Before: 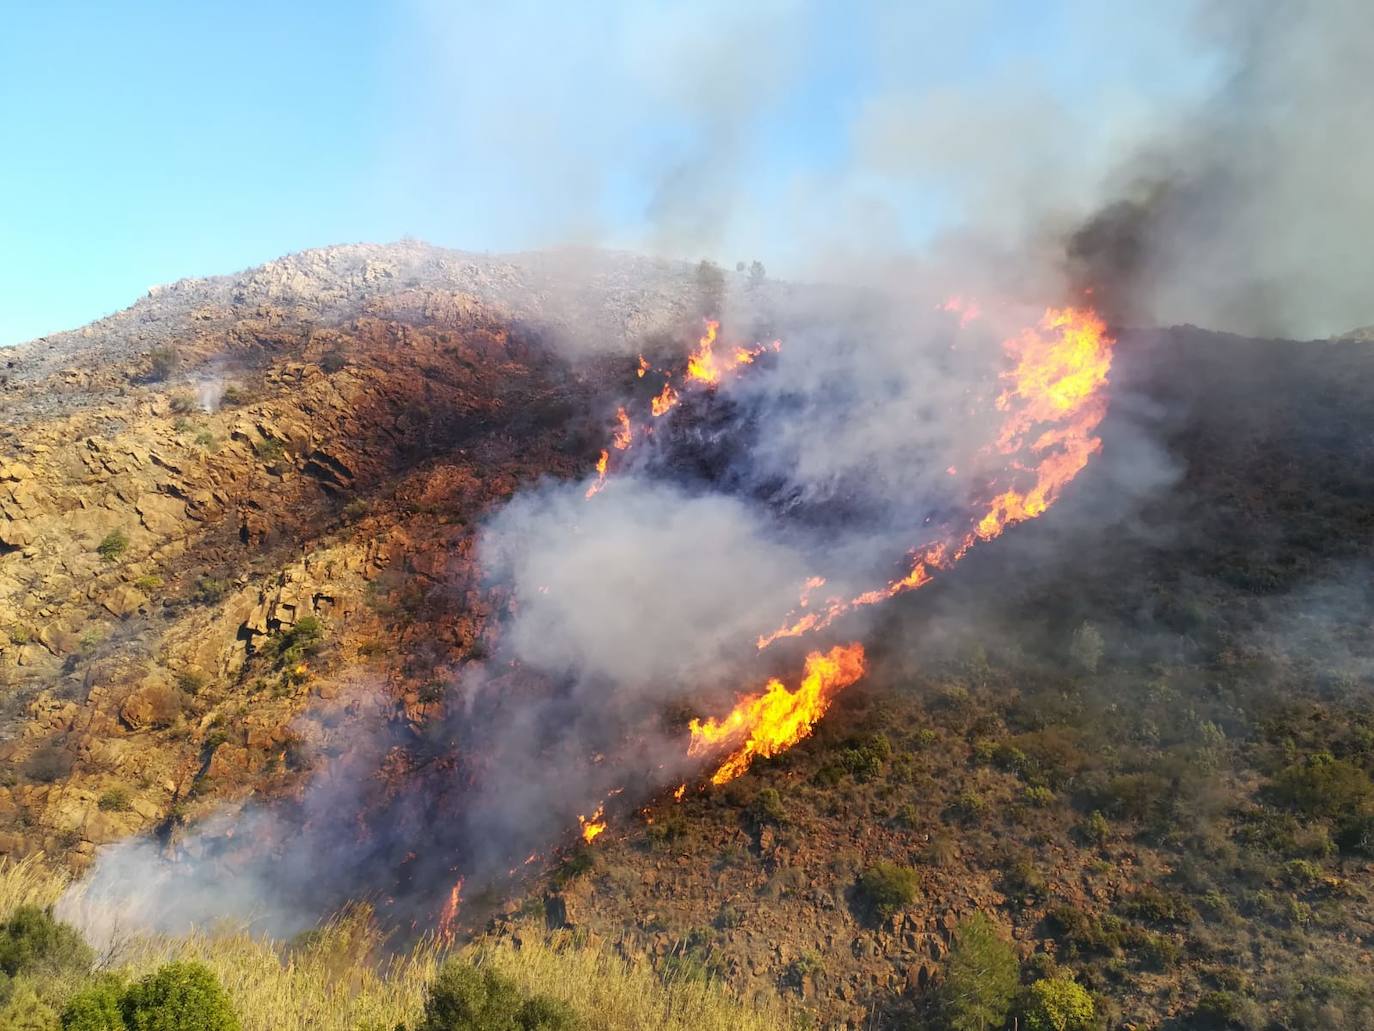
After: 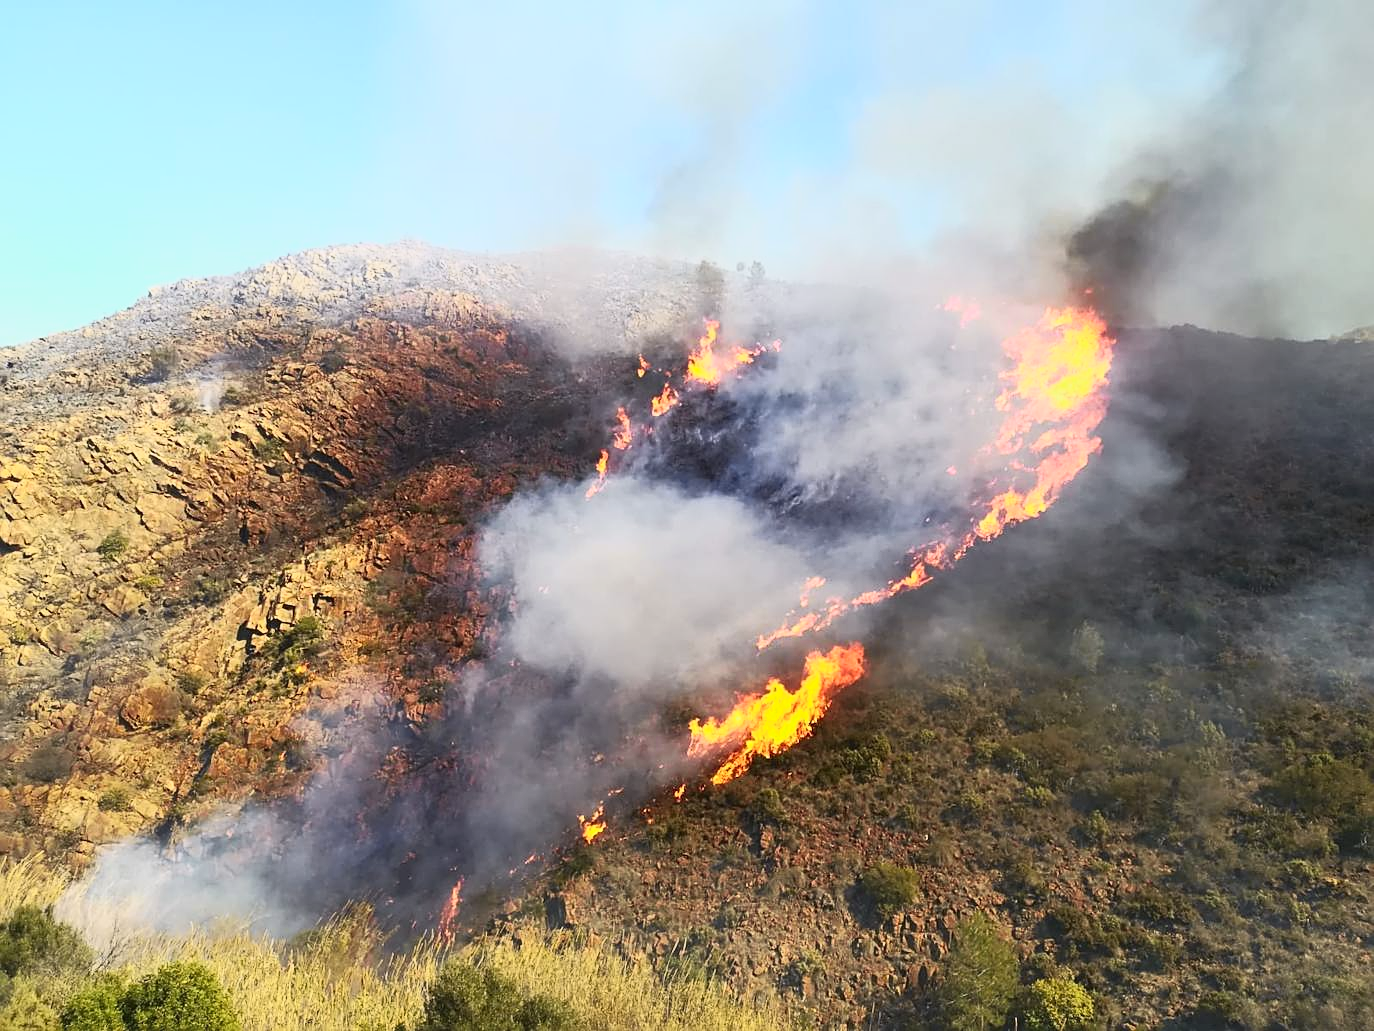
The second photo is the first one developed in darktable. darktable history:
tone equalizer: on, module defaults
tone curve: curves: ch0 [(0, 0.038) (0.193, 0.212) (0.461, 0.502) (0.629, 0.731) (0.838, 0.916) (1, 0.967)]; ch1 [(0, 0) (0.35, 0.356) (0.45, 0.453) (0.504, 0.503) (0.532, 0.524) (0.558, 0.559) (0.735, 0.762) (1, 1)]; ch2 [(0, 0) (0.281, 0.266) (0.456, 0.469) (0.5, 0.5) (0.533, 0.545) (0.606, 0.607) (0.646, 0.654) (1, 1)], color space Lab, independent channels, preserve colors none
sharpen: on, module defaults
shadows and highlights: shadows 25, highlights -25
